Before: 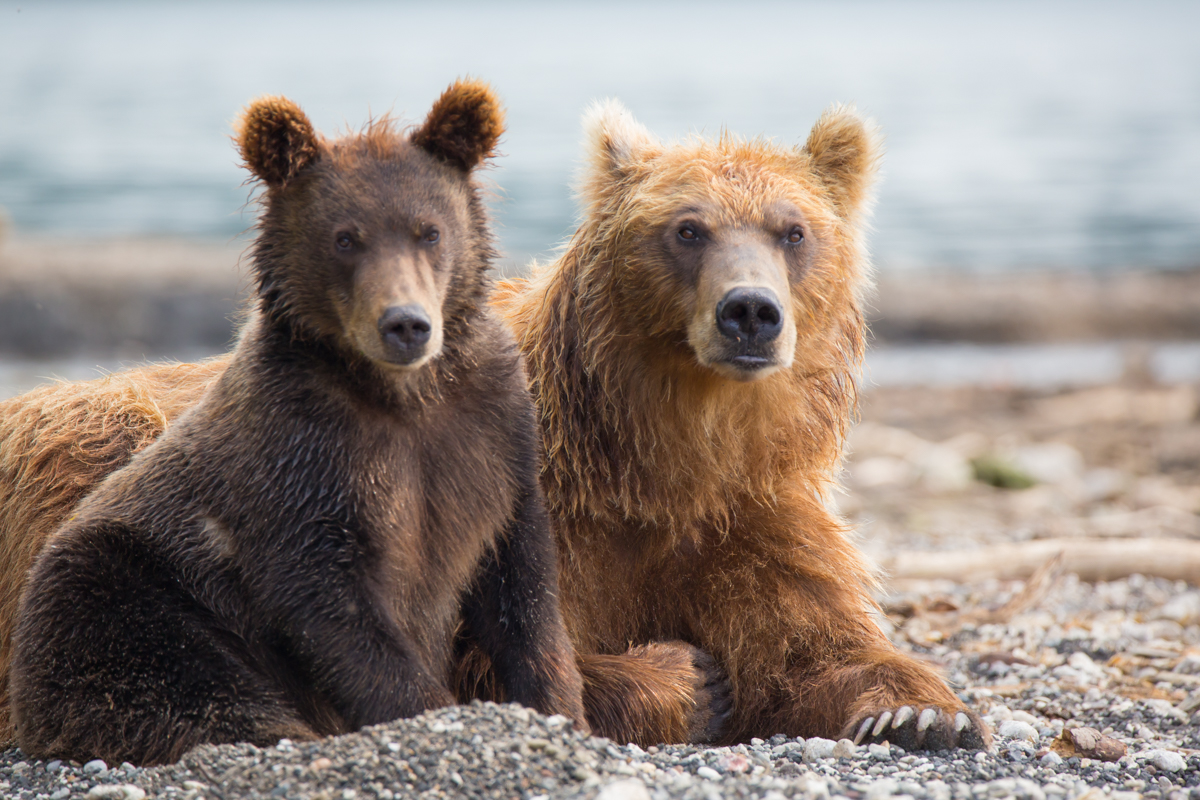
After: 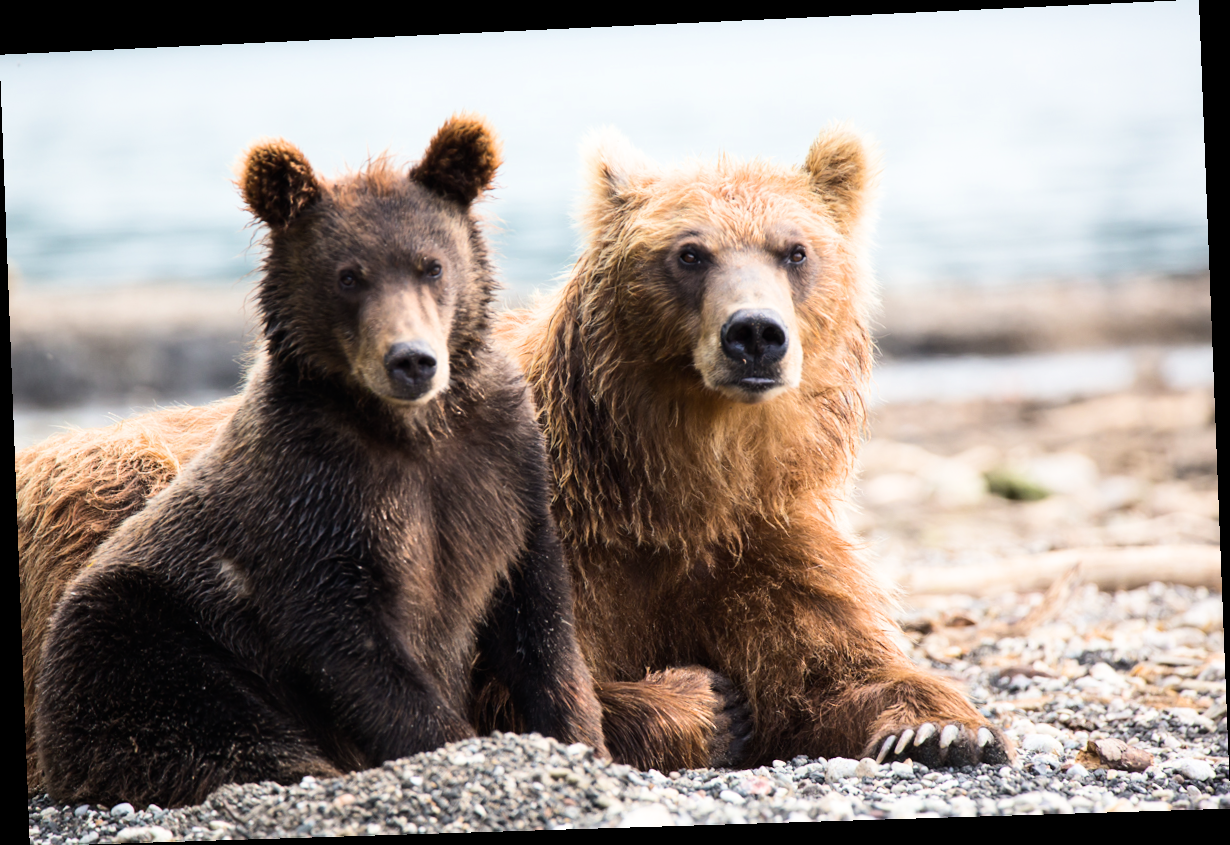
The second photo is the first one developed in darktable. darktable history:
tone equalizer: -8 EV -1.08 EV, -7 EV -1.01 EV, -6 EV -0.867 EV, -5 EV -0.578 EV, -3 EV 0.578 EV, -2 EV 0.867 EV, -1 EV 1.01 EV, +0 EV 1.08 EV, edges refinement/feathering 500, mask exposure compensation -1.57 EV, preserve details no
rotate and perspective: rotation -2.22°, lens shift (horizontal) -0.022, automatic cropping off
filmic rgb: black relative exposure -14.19 EV, white relative exposure 3.39 EV, hardness 7.89, preserve chrominance max RGB
